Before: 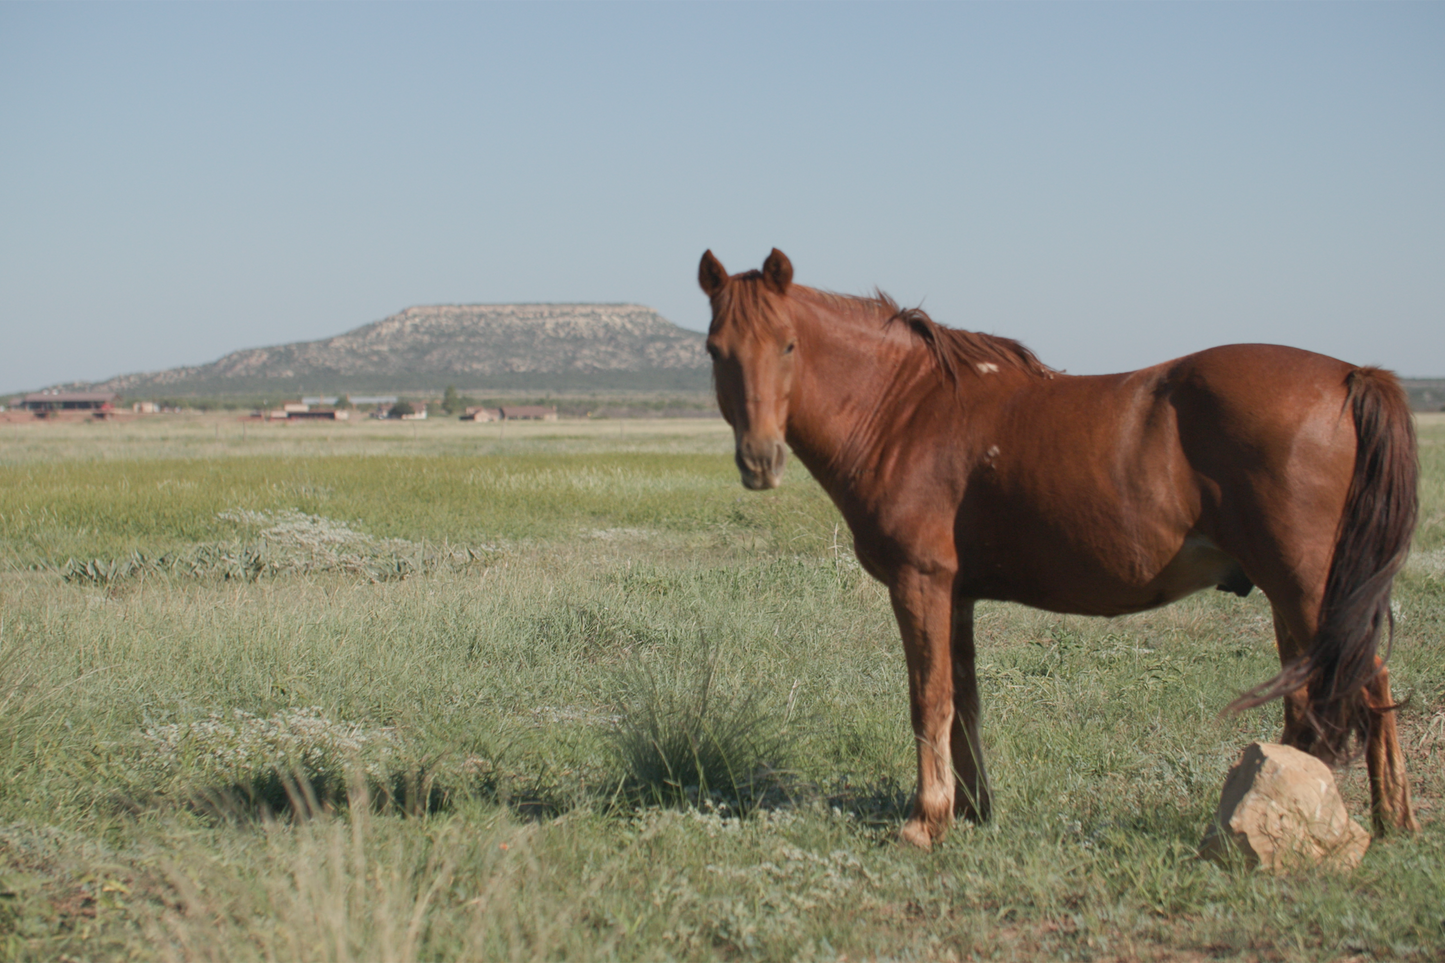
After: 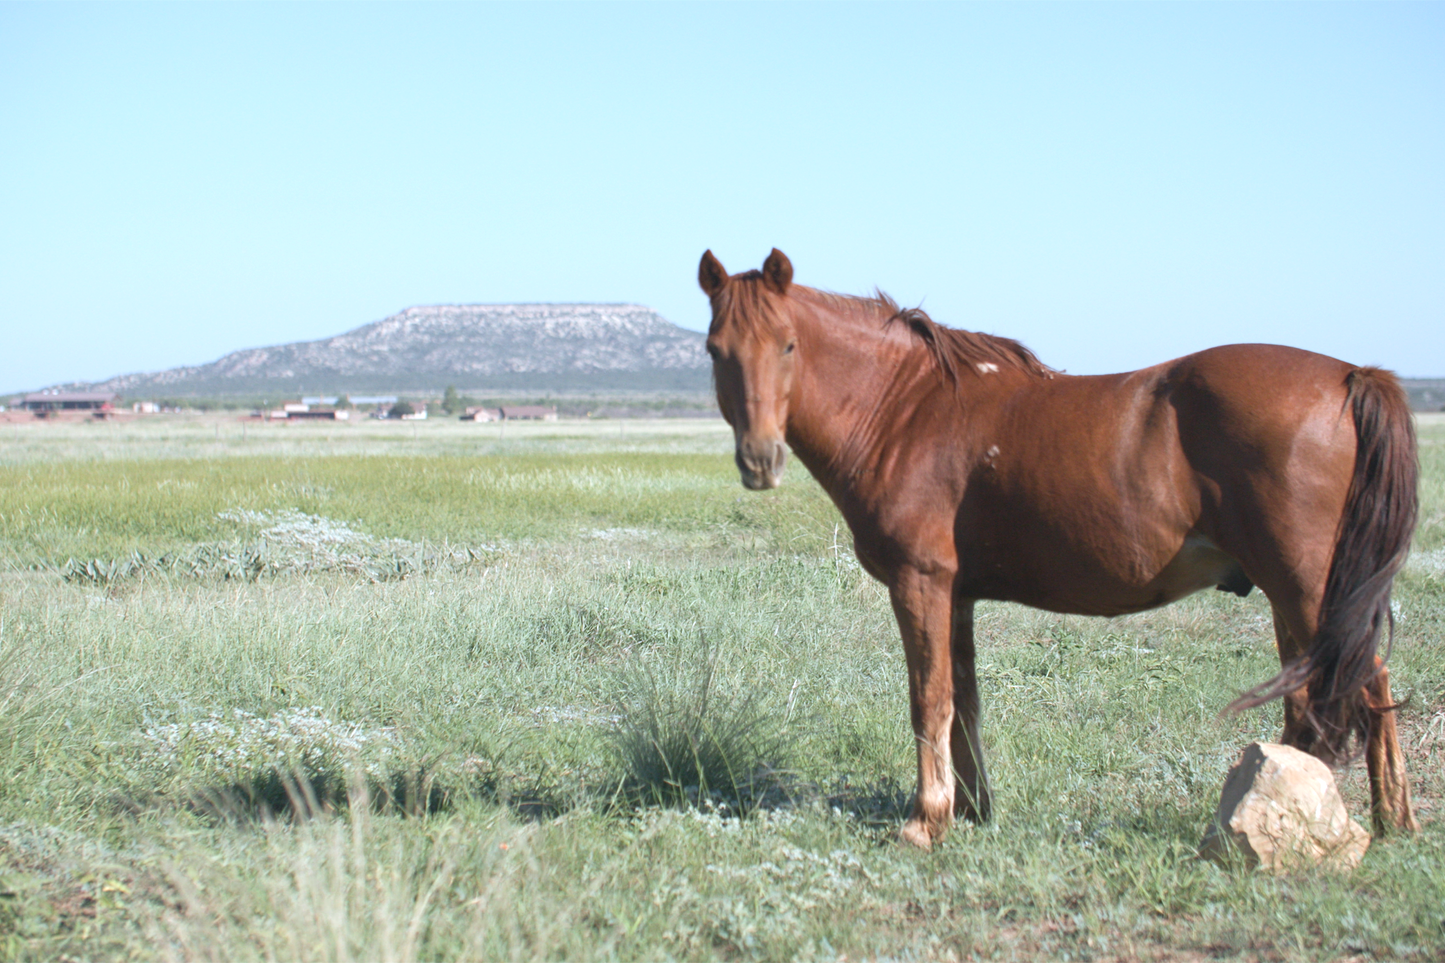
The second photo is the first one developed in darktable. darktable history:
exposure: black level correction 0, exposure 0.9 EV, compensate highlight preservation false
white balance: red 0.926, green 1.003, blue 1.133
